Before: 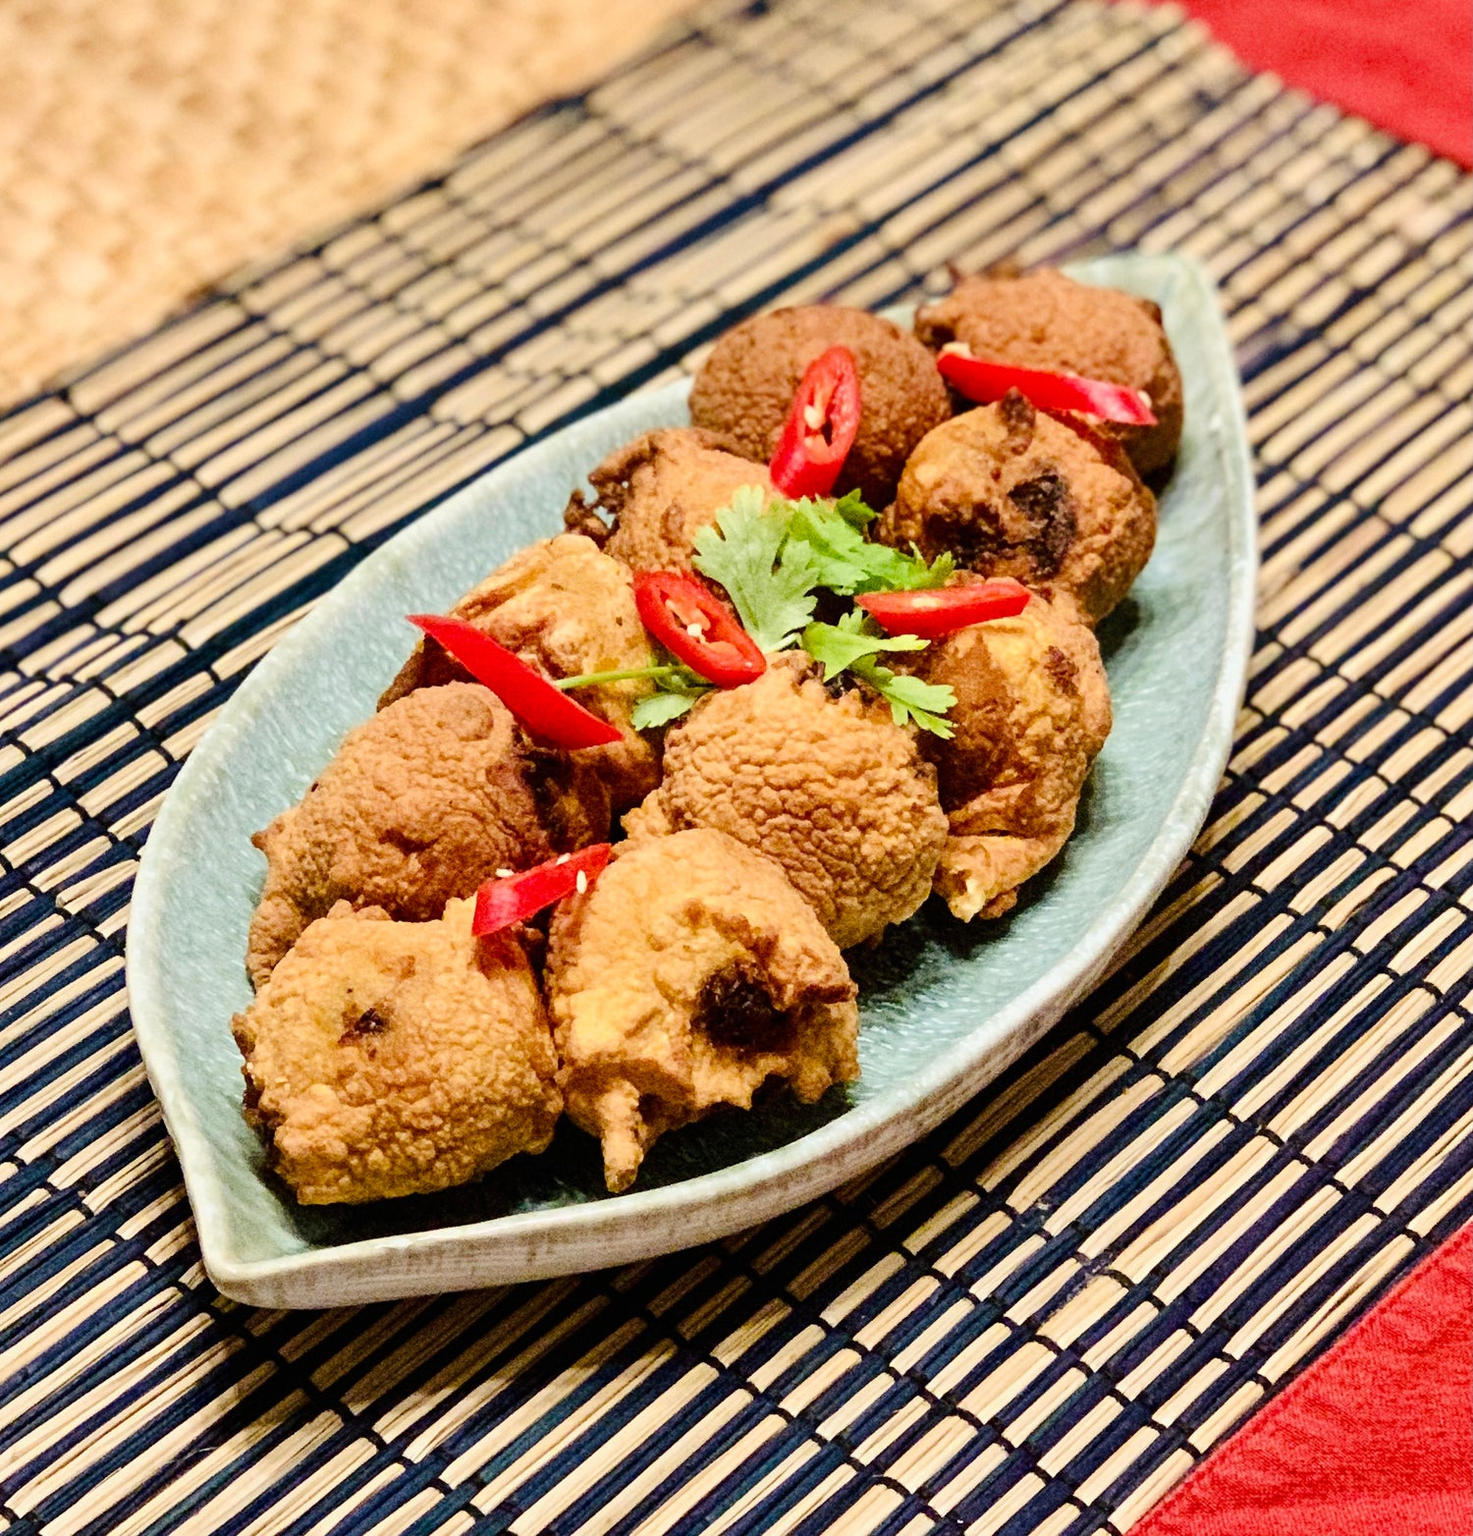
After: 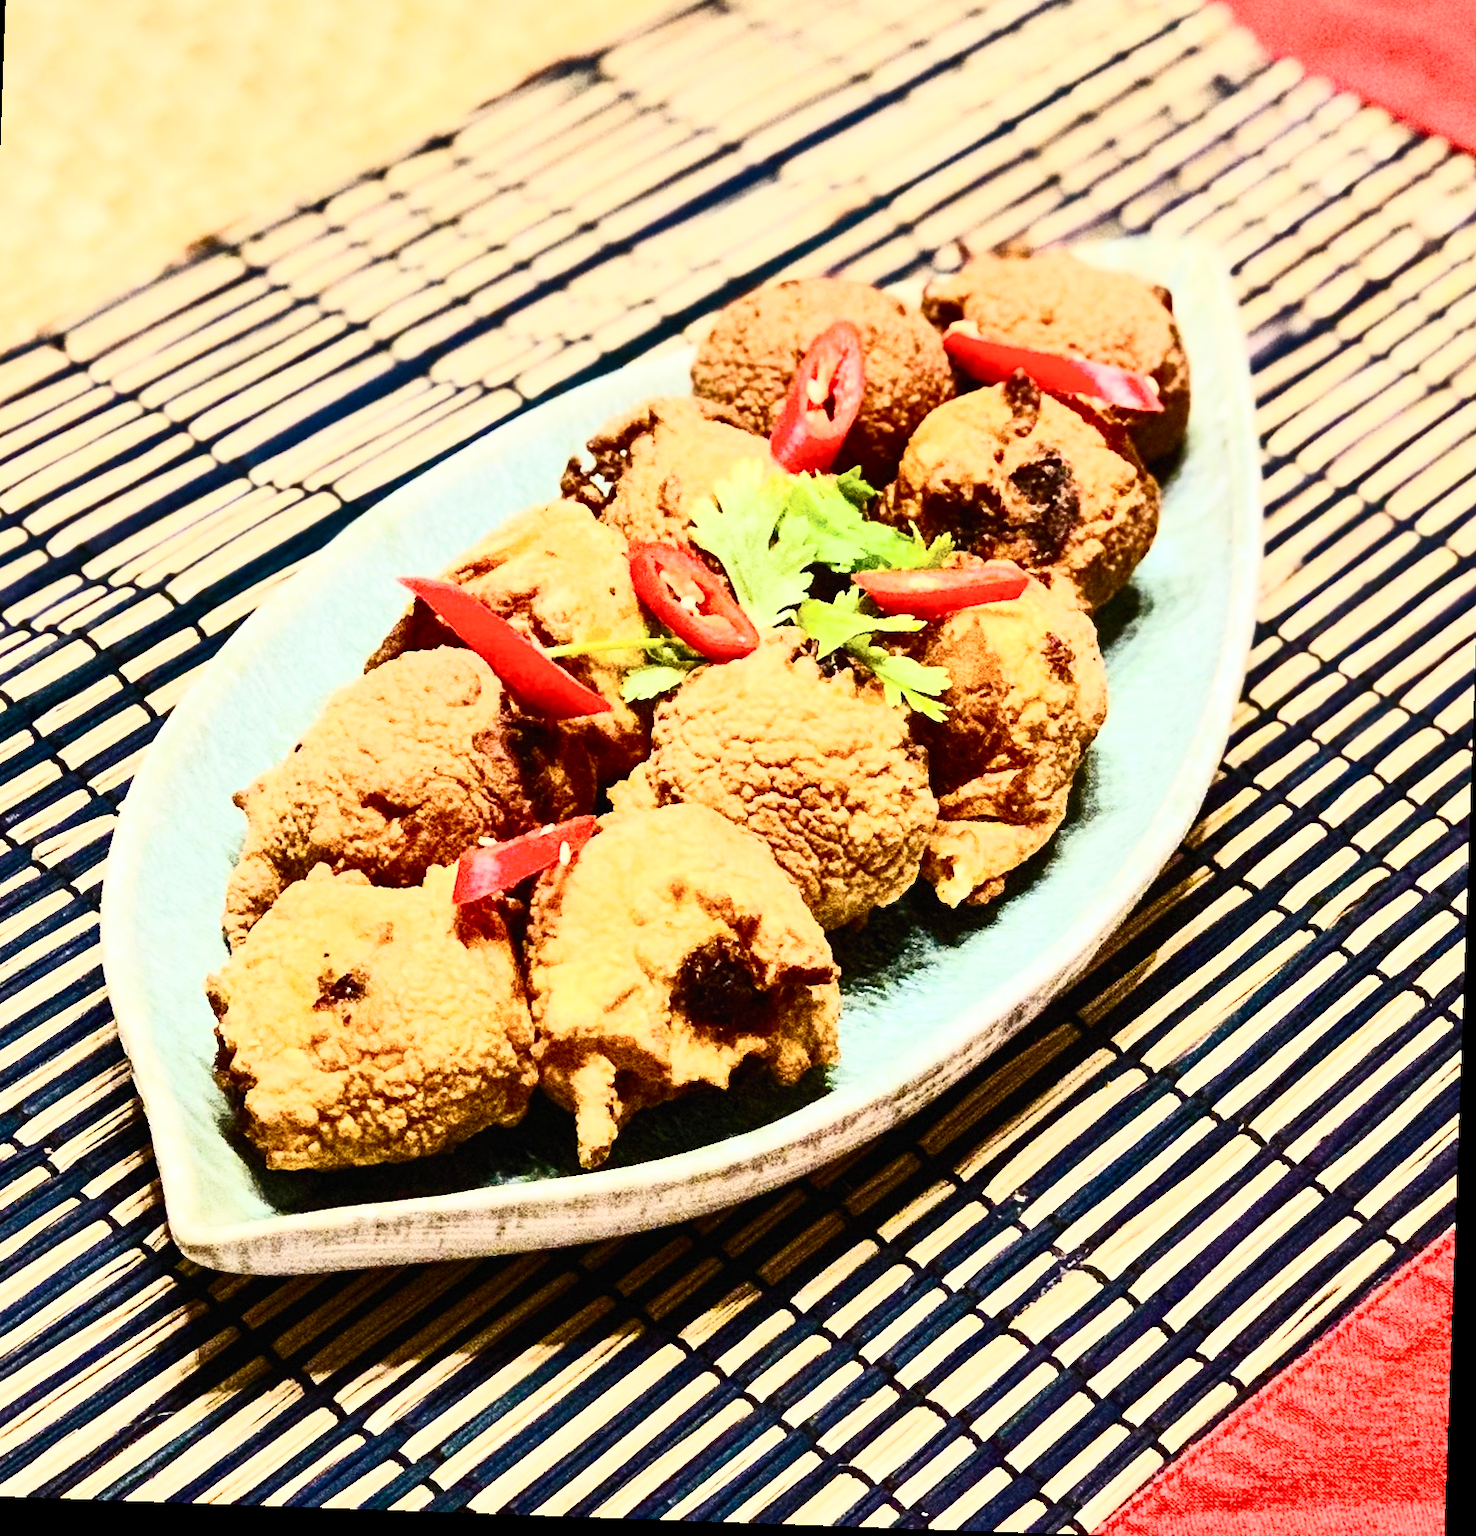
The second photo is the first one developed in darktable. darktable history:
contrast brightness saturation: contrast 0.639, brightness 0.327, saturation 0.138
crop and rotate: angle -2.04°, left 3.09%, top 3.779%, right 1.36%, bottom 0.619%
